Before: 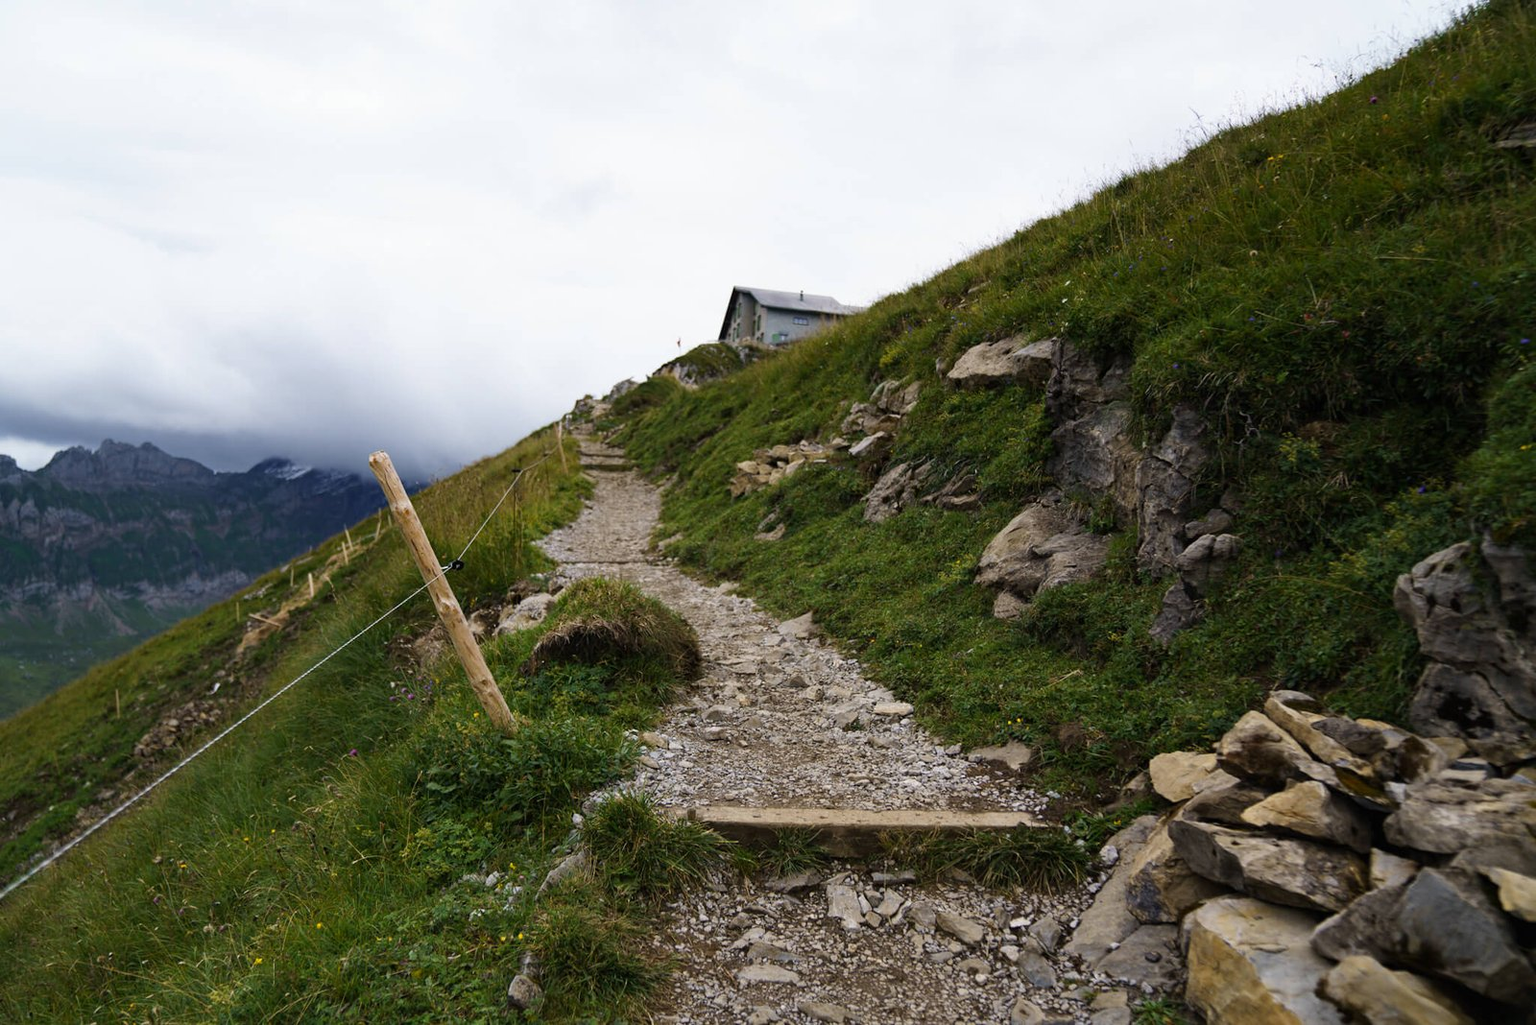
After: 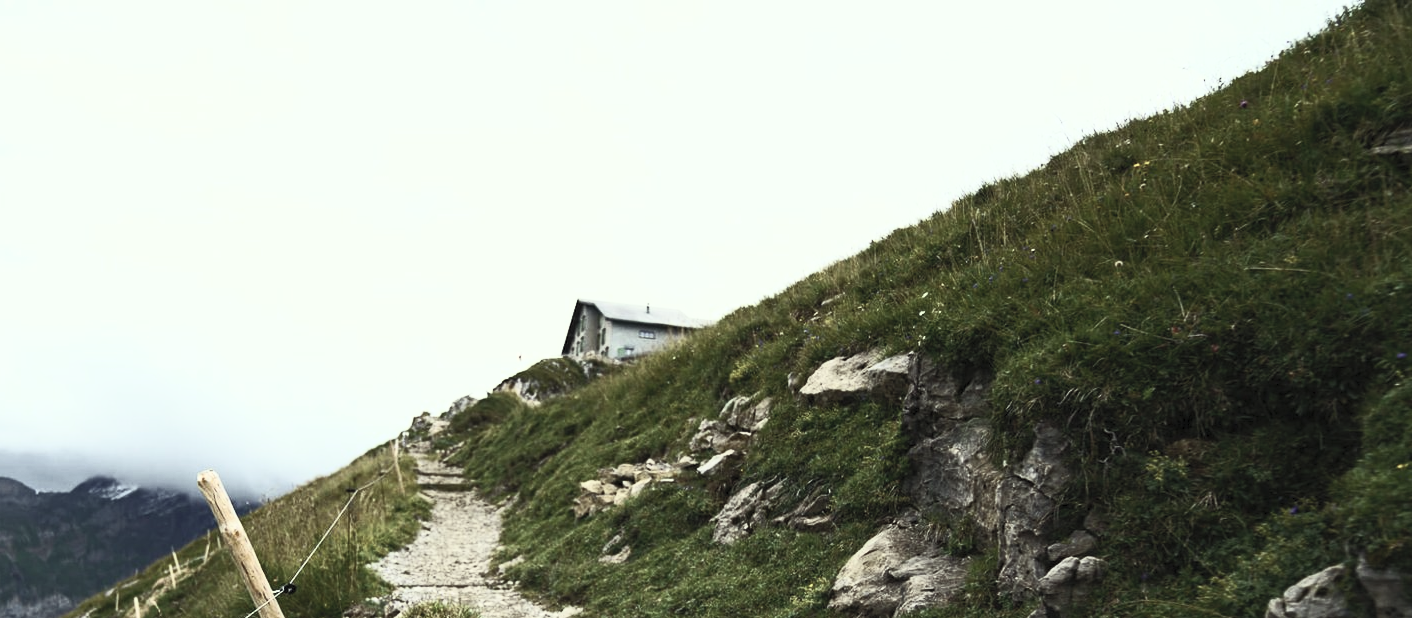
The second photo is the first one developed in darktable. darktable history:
contrast brightness saturation: contrast 0.583, brightness 0.574, saturation -0.328
crop and rotate: left 11.739%, bottom 42.105%
color correction: highlights a* -4.59, highlights b* 5.04, saturation 0.947
